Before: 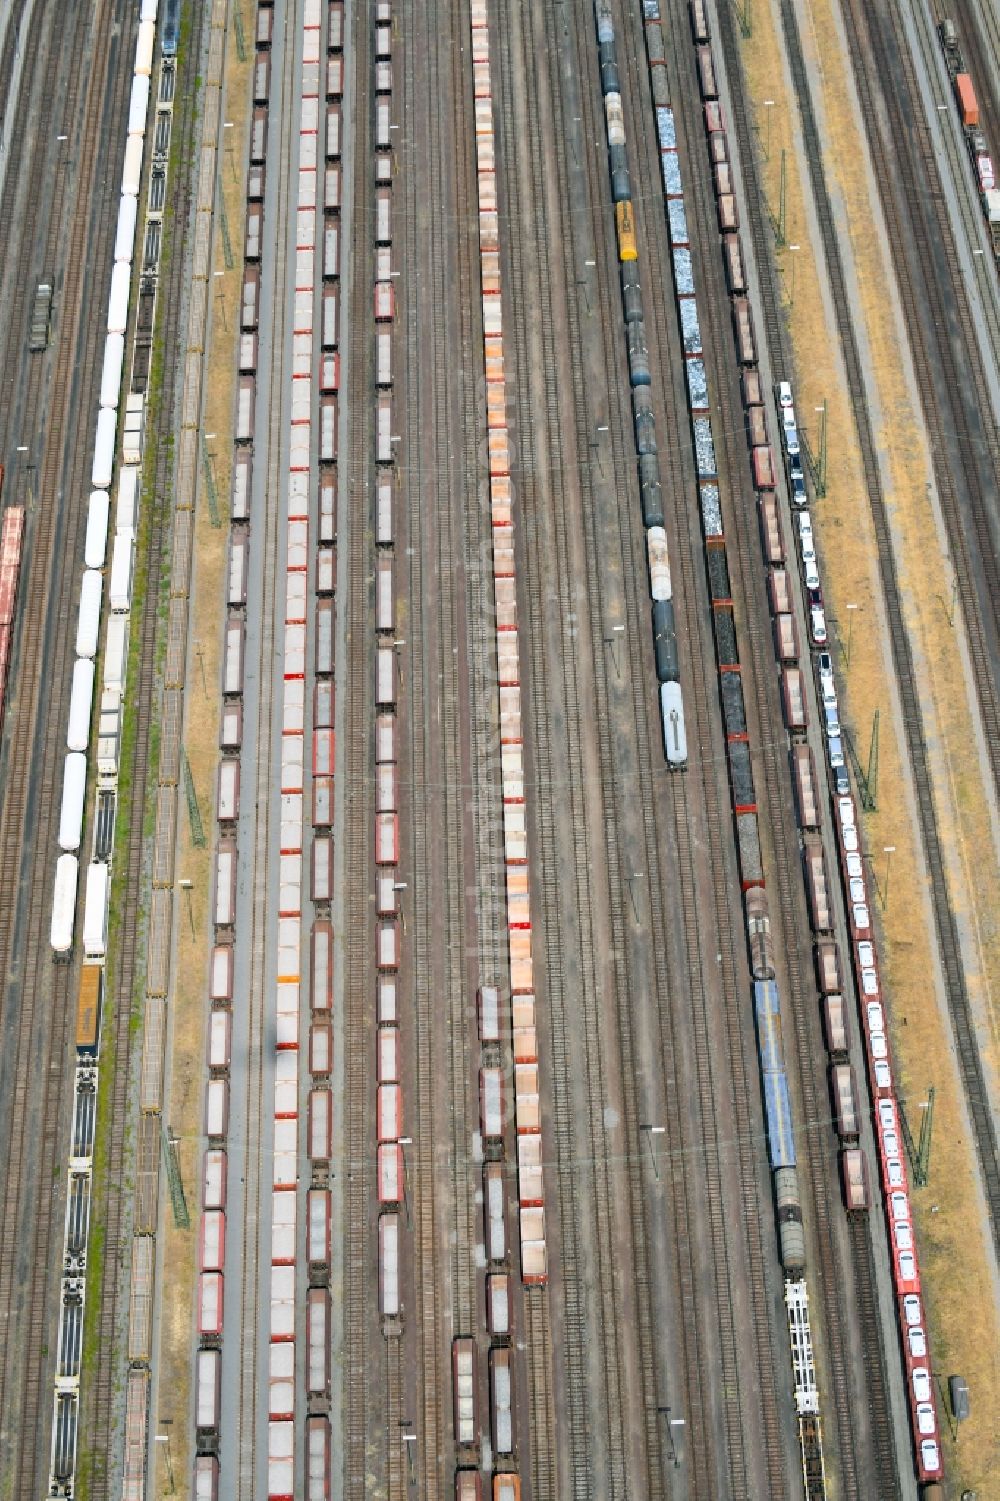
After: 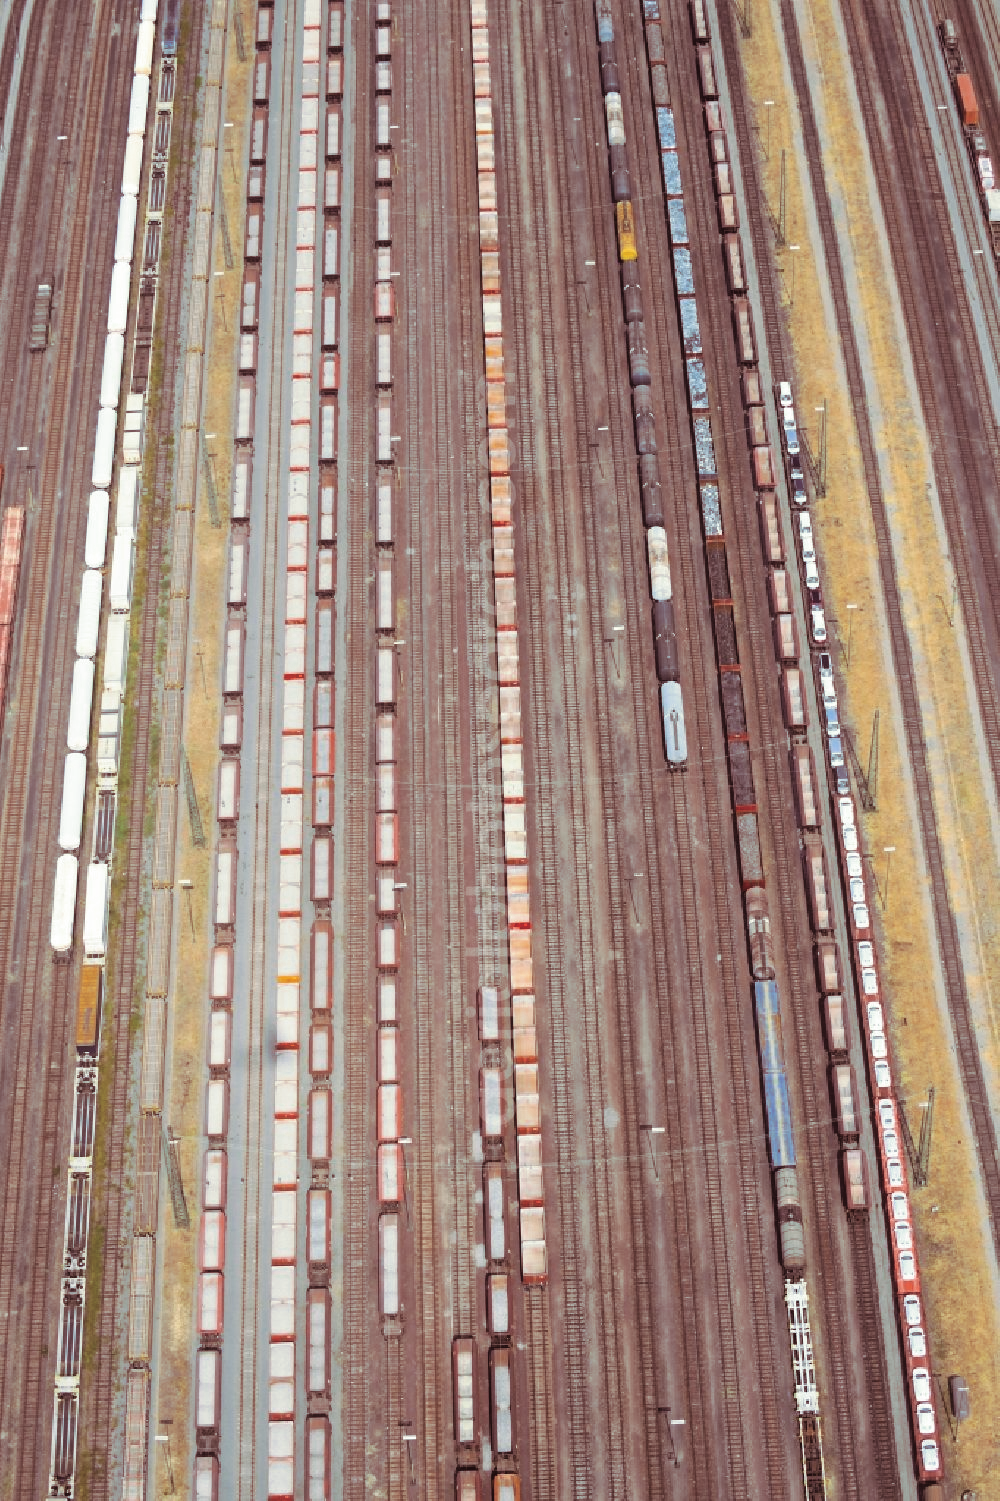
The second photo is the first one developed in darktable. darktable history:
color balance rgb: perceptual saturation grading › global saturation 34.05%, global vibrance 5.56%
split-toning: shadows › hue 360°
bloom: on, module defaults
color zones: curves: ch0 [(0, 0.5) (0.125, 0.4) (0.25, 0.5) (0.375, 0.4) (0.5, 0.4) (0.625, 0.35) (0.75, 0.35) (0.875, 0.5)]; ch1 [(0, 0.35) (0.125, 0.45) (0.25, 0.35) (0.375, 0.35) (0.5, 0.35) (0.625, 0.35) (0.75, 0.45) (0.875, 0.35)]; ch2 [(0, 0.6) (0.125, 0.5) (0.25, 0.5) (0.375, 0.6) (0.5, 0.6) (0.625, 0.5) (0.75, 0.5) (0.875, 0.5)]
